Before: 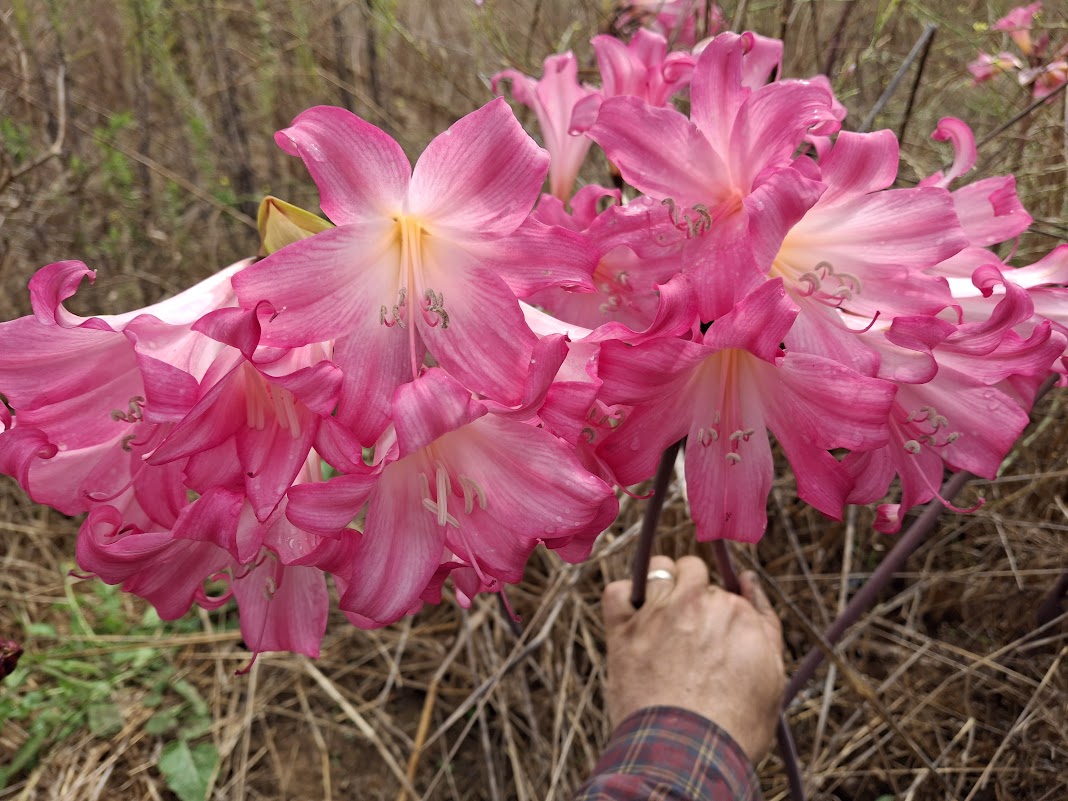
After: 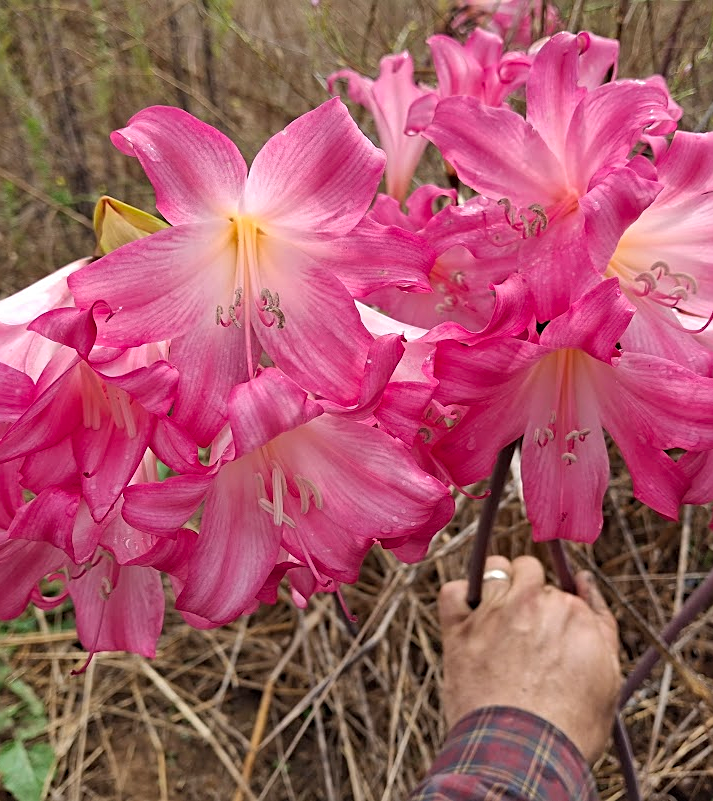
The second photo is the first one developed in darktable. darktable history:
sharpen: on, module defaults
shadows and highlights: shadows 60.75, soften with gaussian
crop: left 15.423%, right 17.745%
